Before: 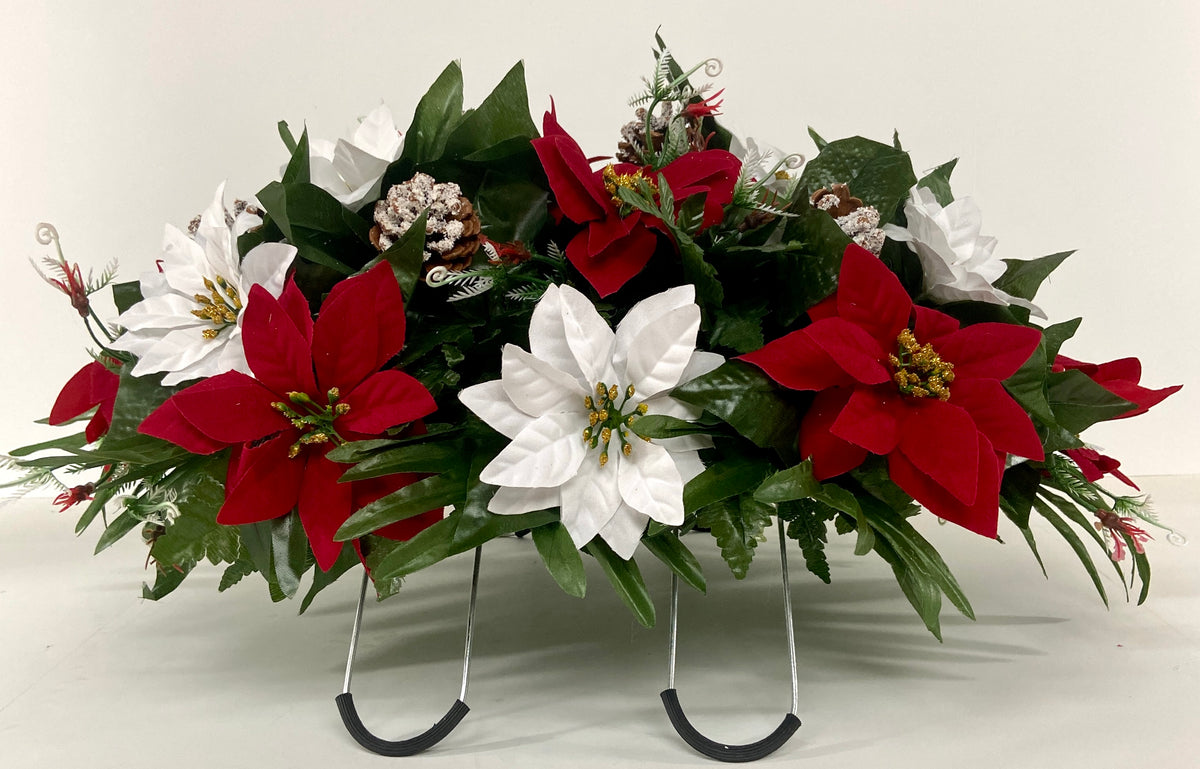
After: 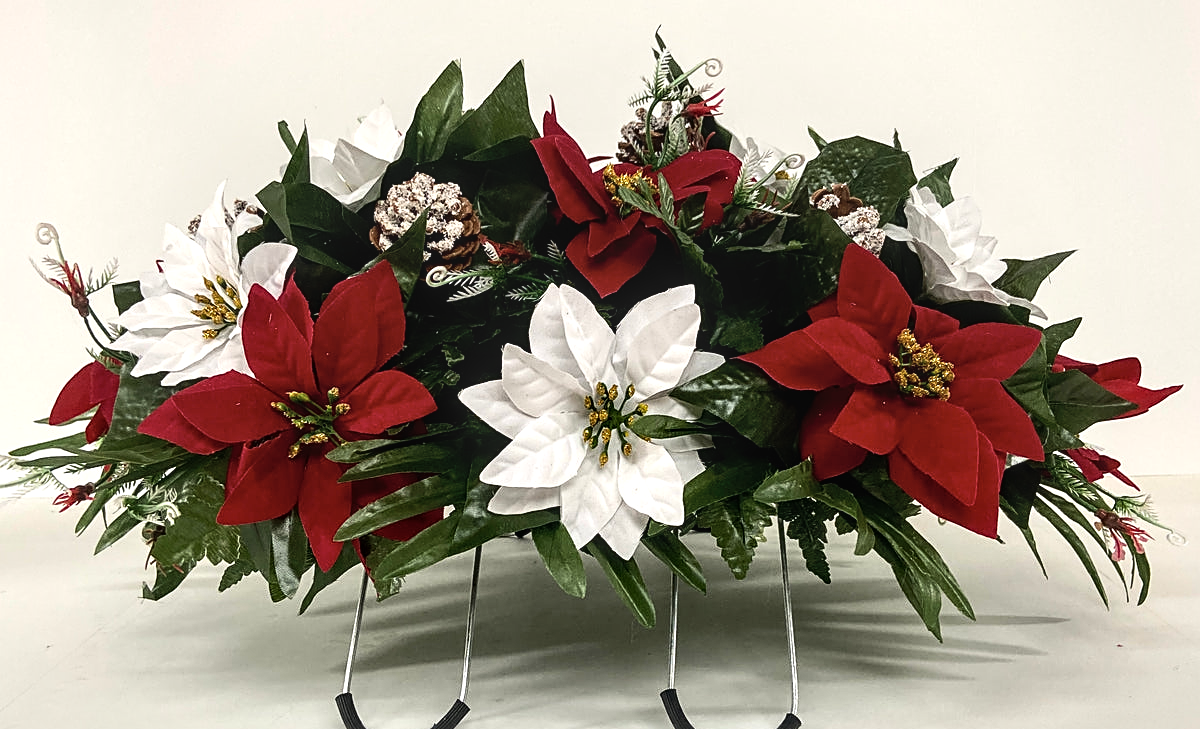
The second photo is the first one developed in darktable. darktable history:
rgb curve: curves: ch0 [(0, 0) (0.078, 0.051) (0.929, 0.956) (1, 1)], compensate middle gray true
vignetting: brightness -0.233, saturation 0.141
crop and rotate: top 0%, bottom 5.097%
tone equalizer: -8 EV -0.417 EV, -7 EV -0.389 EV, -6 EV -0.333 EV, -5 EV -0.222 EV, -3 EV 0.222 EV, -2 EV 0.333 EV, -1 EV 0.389 EV, +0 EV 0.417 EV, edges refinement/feathering 500, mask exposure compensation -1.57 EV, preserve details no
contrast brightness saturation: saturation -0.04
sharpen: on, module defaults
local contrast: on, module defaults
